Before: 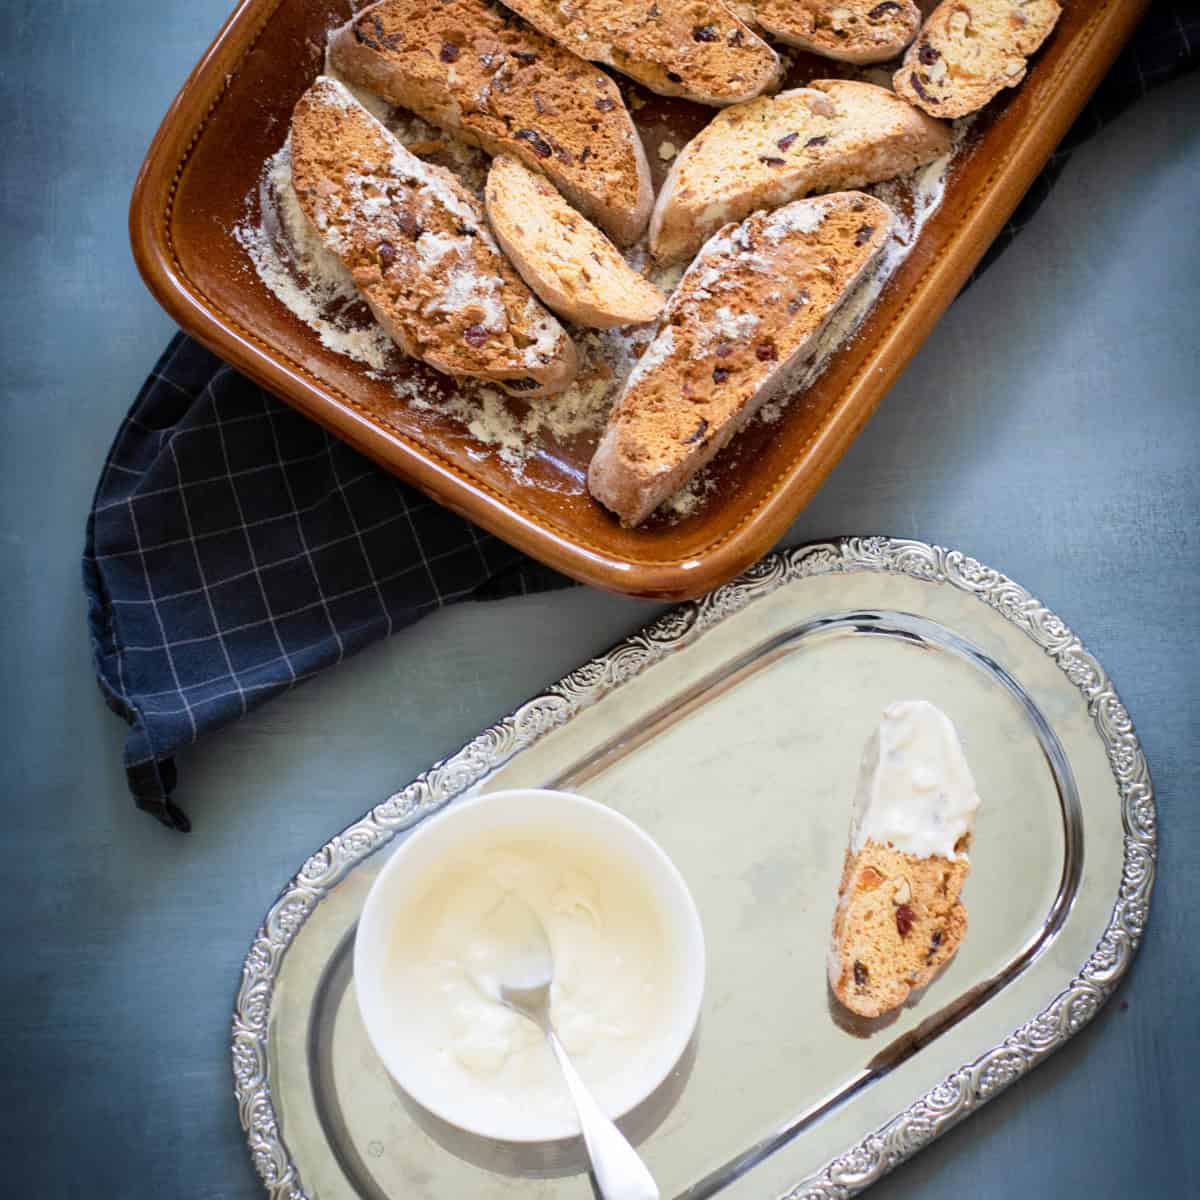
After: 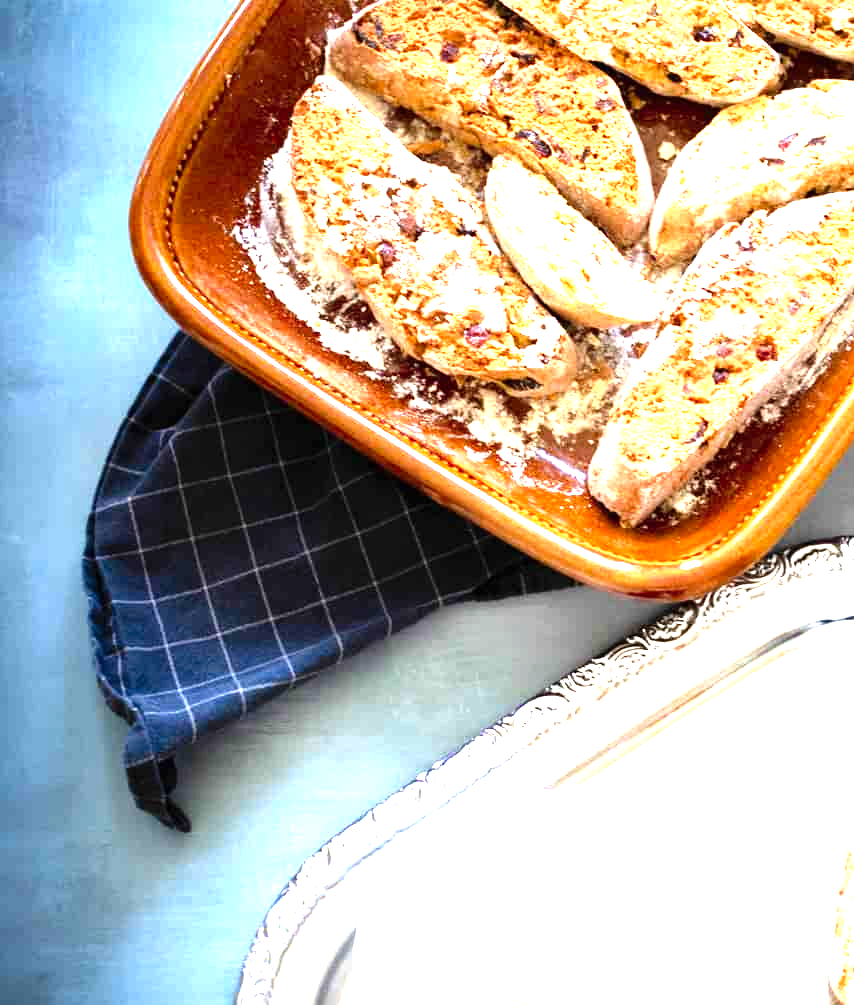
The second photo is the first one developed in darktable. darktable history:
levels: levels [0, 0.281, 0.562]
crop: right 28.802%, bottom 16.245%
